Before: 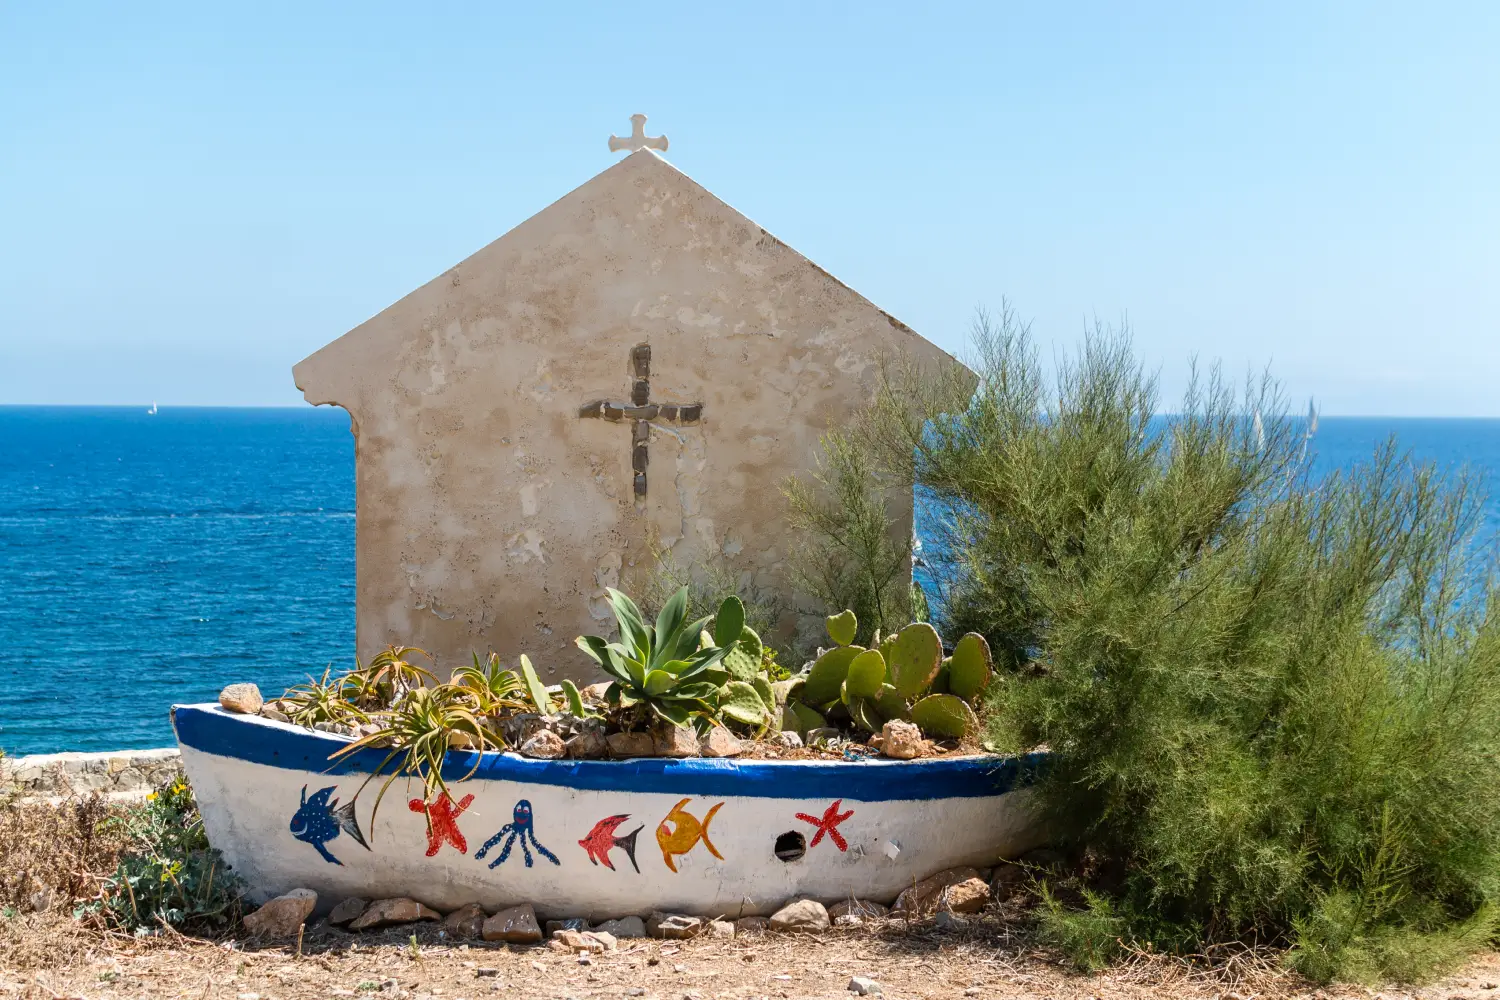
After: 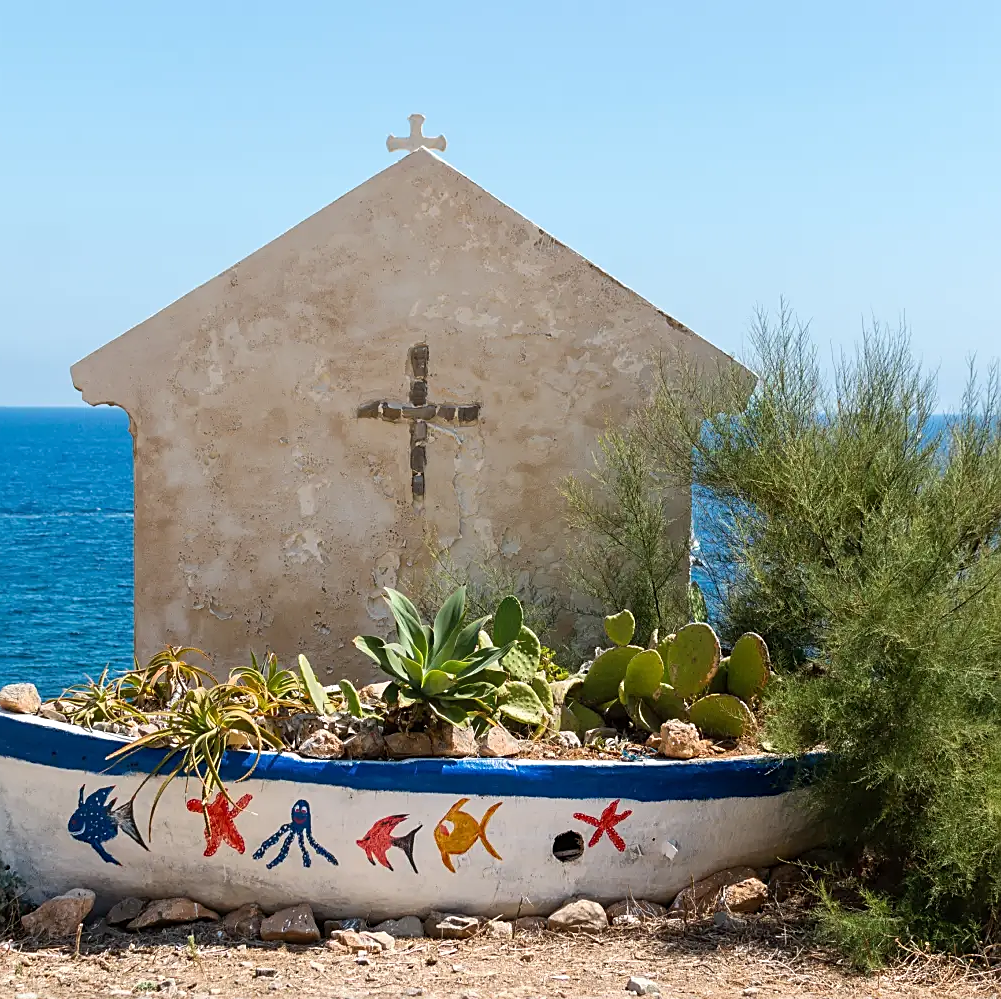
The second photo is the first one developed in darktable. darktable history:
crop and rotate: left 14.821%, right 18.417%
sharpen: on, module defaults
